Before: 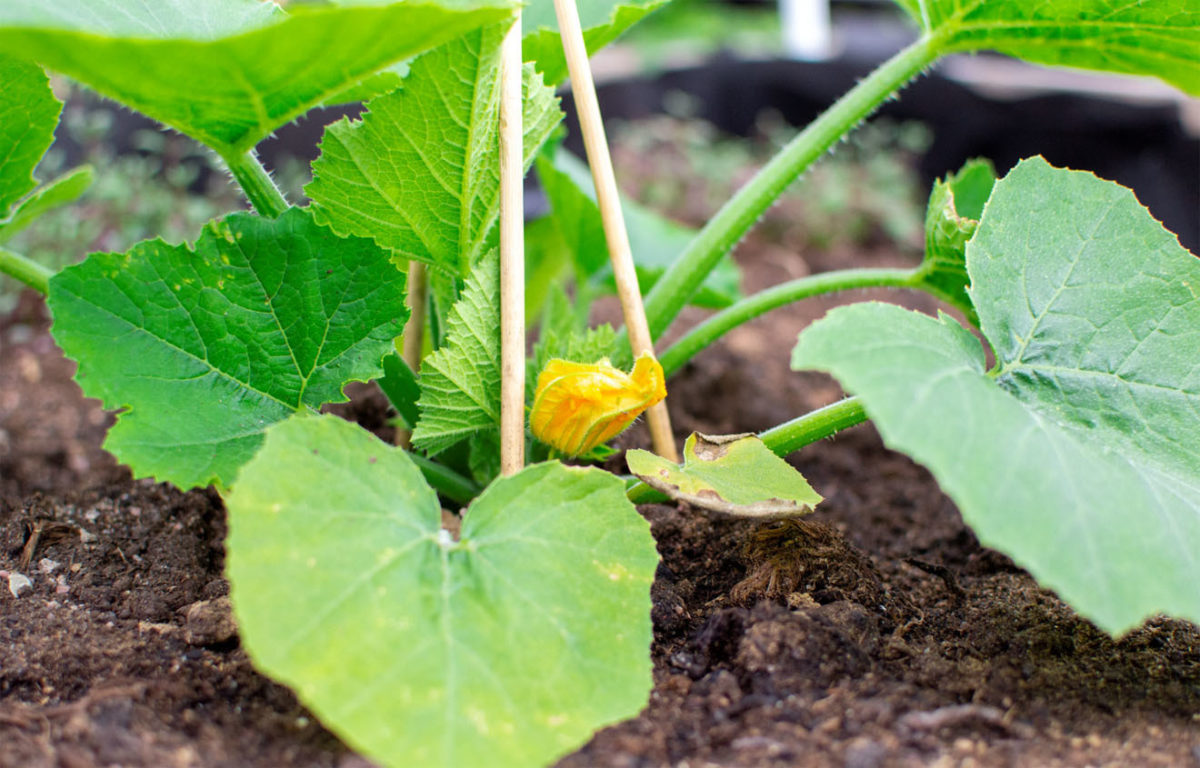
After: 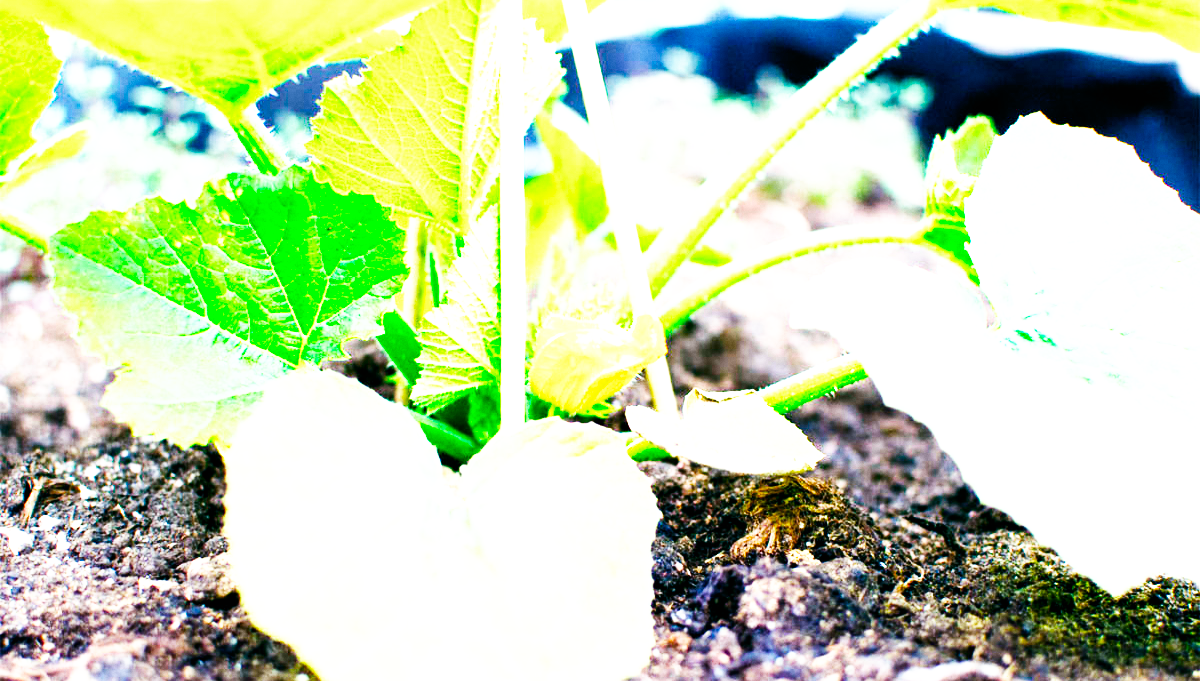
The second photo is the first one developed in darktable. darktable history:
white balance: red 1.042, blue 1.17
exposure: black level correction 0, exposure 1.1 EV, compensate exposure bias true, compensate highlight preservation false
grain: coarseness 0.09 ISO, strength 10%
base curve: curves: ch0 [(0, 0) (0.007, 0.004) (0.027, 0.03) (0.046, 0.07) (0.207, 0.54) (0.442, 0.872) (0.673, 0.972) (1, 1)], preserve colors none
vibrance: on, module defaults
color balance rgb: shadows lift › luminance -7.7%, shadows lift › chroma 2.13%, shadows lift › hue 165.27°, power › luminance -7.77%, power › chroma 1.1%, power › hue 215.88°, highlights gain › luminance 15.15%, highlights gain › chroma 7%, highlights gain › hue 125.57°, global offset › luminance -0.33%, global offset › chroma 0.11%, global offset › hue 165.27°, perceptual saturation grading › global saturation 24.42%, perceptual saturation grading › highlights -24.42%, perceptual saturation grading › mid-tones 24.42%, perceptual saturation grading › shadows 40%, perceptual brilliance grading › global brilliance -5%, perceptual brilliance grading › highlights 24.42%, perceptual brilliance grading › mid-tones 7%, perceptual brilliance grading › shadows -5%
crop and rotate: top 5.609%, bottom 5.609%
color correction: saturation 1.1
